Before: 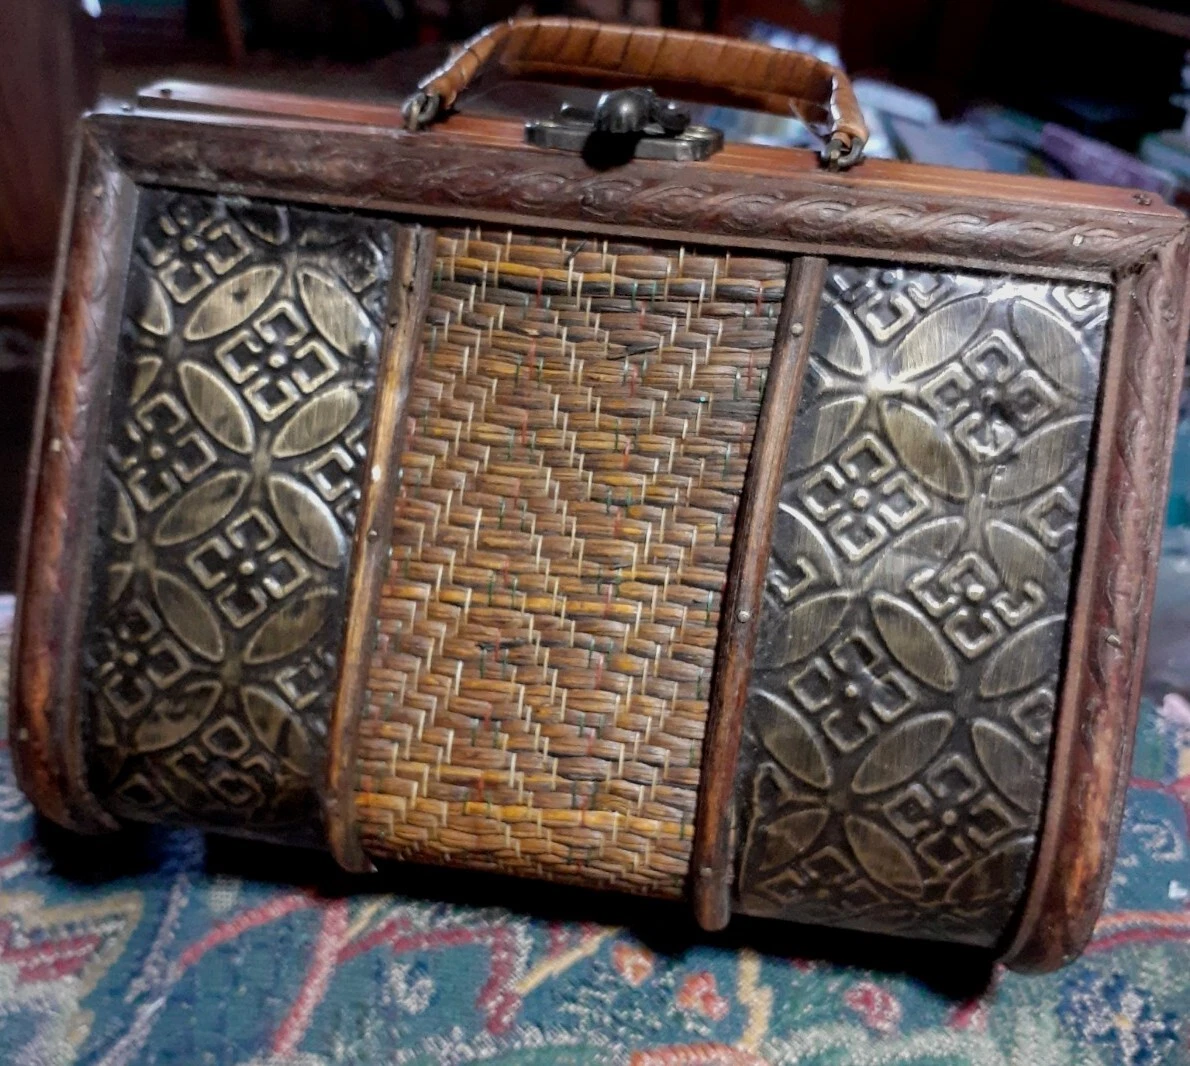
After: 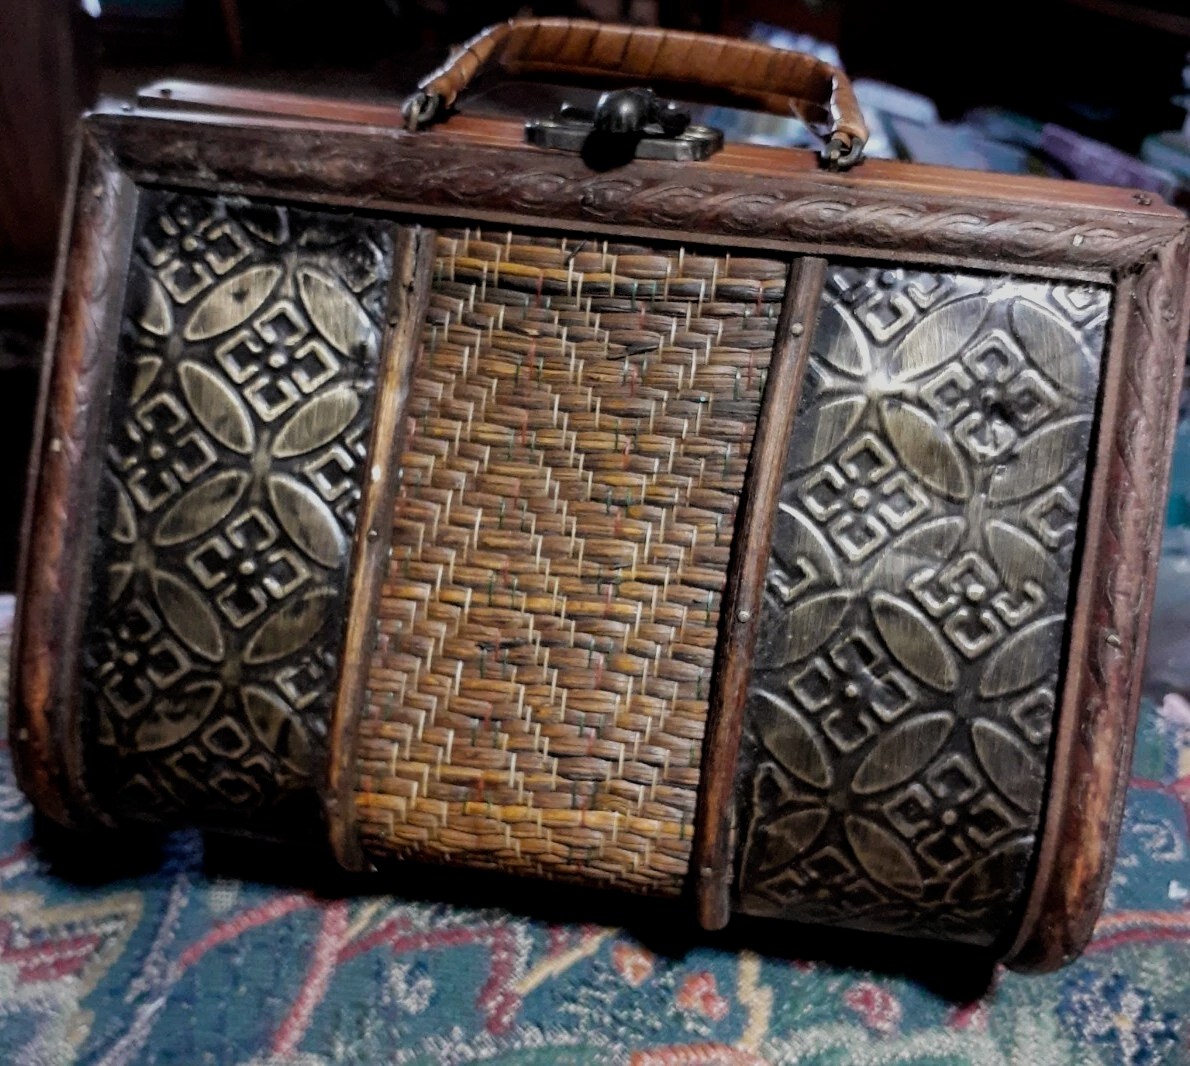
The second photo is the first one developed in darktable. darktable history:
tone equalizer: on, module defaults
filmic rgb: middle gray luminance 21.73%, black relative exposure -14 EV, white relative exposure 2.96 EV, threshold 6 EV, target black luminance 0%, hardness 8.81, latitude 59.69%, contrast 1.208, highlights saturation mix 5%, shadows ↔ highlights balance 41.6%, add noise in highlights 0, color science v3 (2019), use custom middle-gray values true, iterations of high-quality reconstruction 0, contrast in highlights soft, enable highlight reconstruction true
